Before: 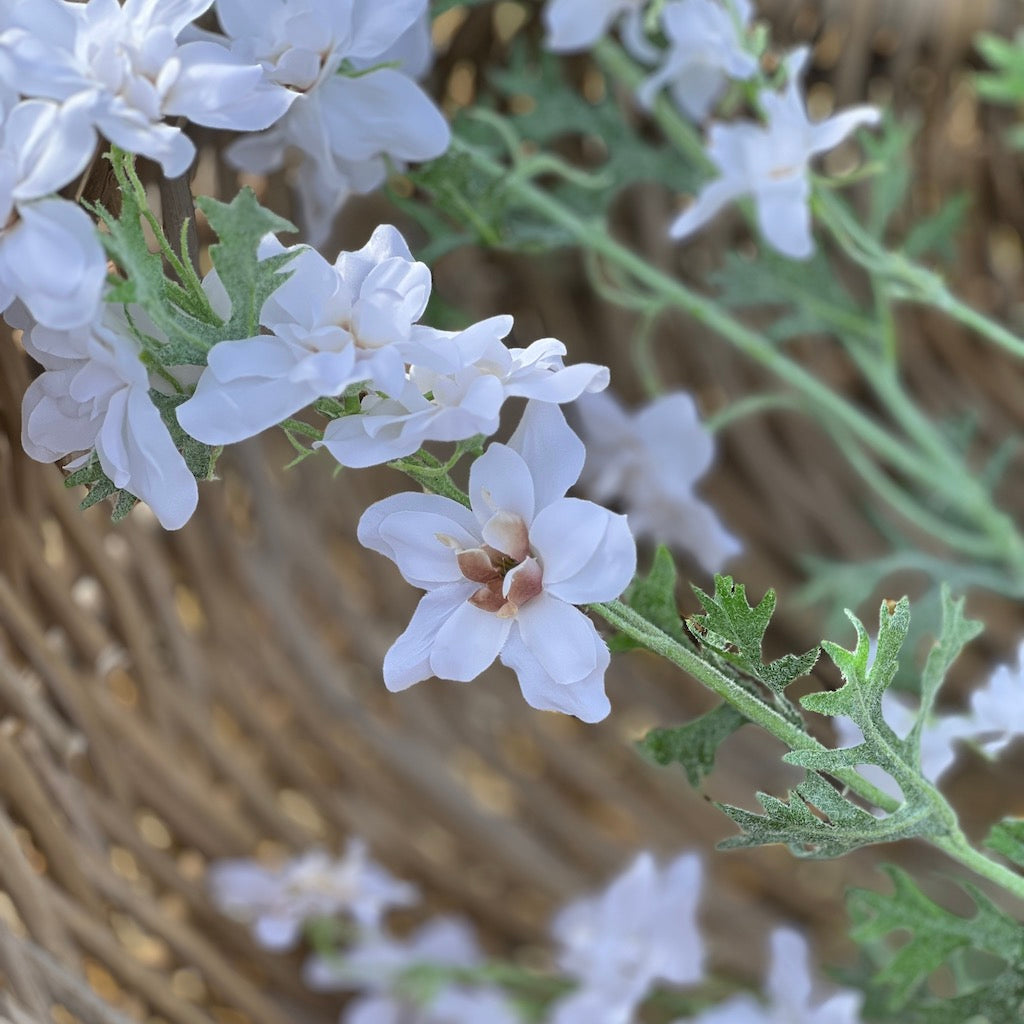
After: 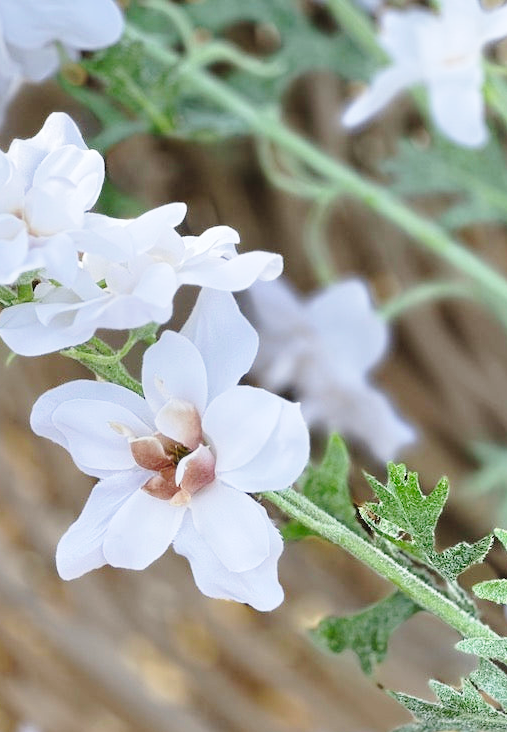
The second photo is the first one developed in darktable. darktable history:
base curve: curves: ch0 [(0, 0) (0.028, 0.03) (0.121, 0.232) (0.46, 0.748) (0.859, 0.968) (1, 1)], preserve colors none
crop: left 31.982%, top 10.967%, right 18.453%, bottom 17.482%
